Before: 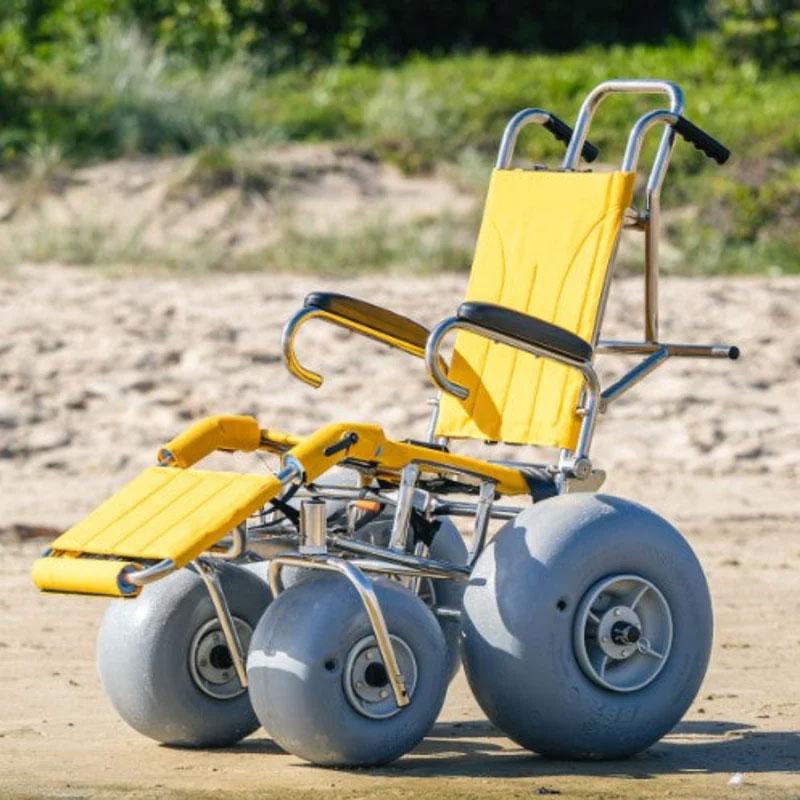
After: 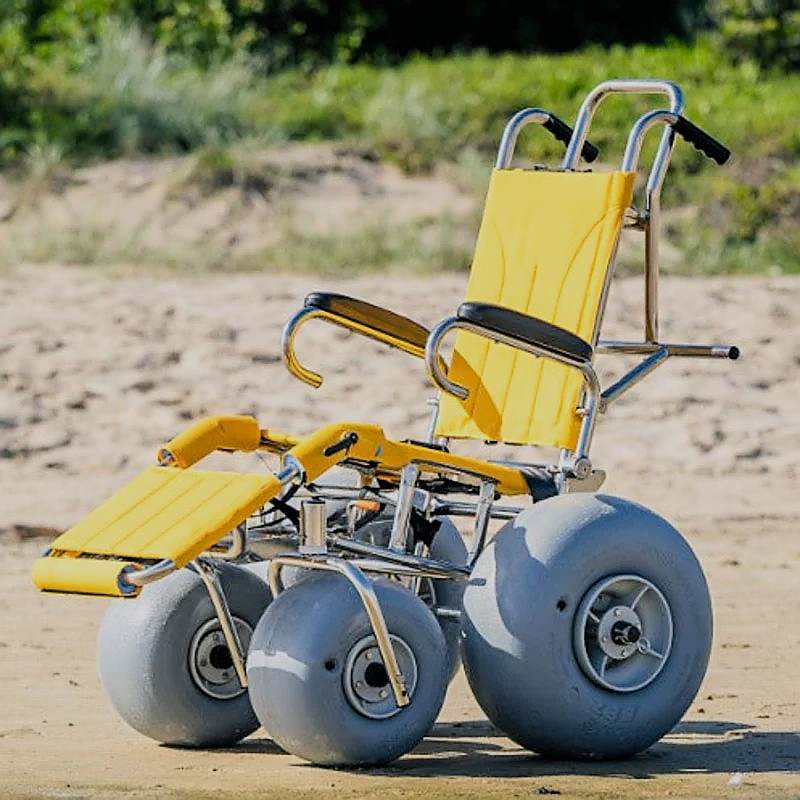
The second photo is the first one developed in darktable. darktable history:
sharpen: radius 1.4, amount 1.25, threshold 0.7
filmic rgb: black relative exposure -7.65 EV, white relative exposure 4.56 EV, hardness 3.61, color science v6 (2022)
